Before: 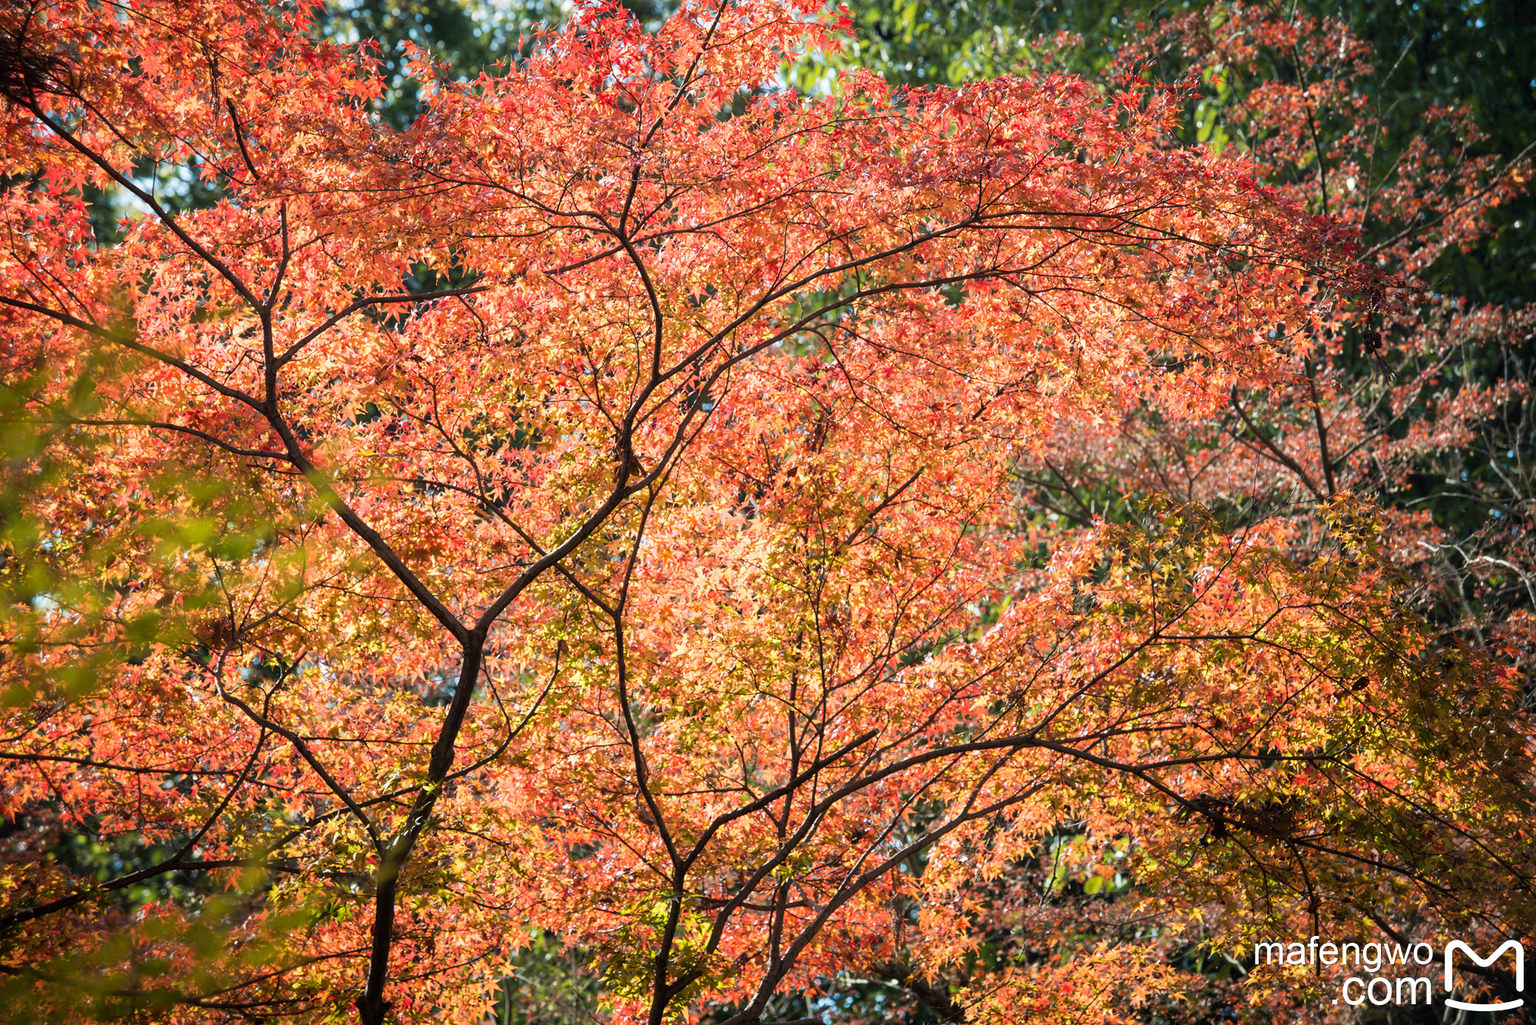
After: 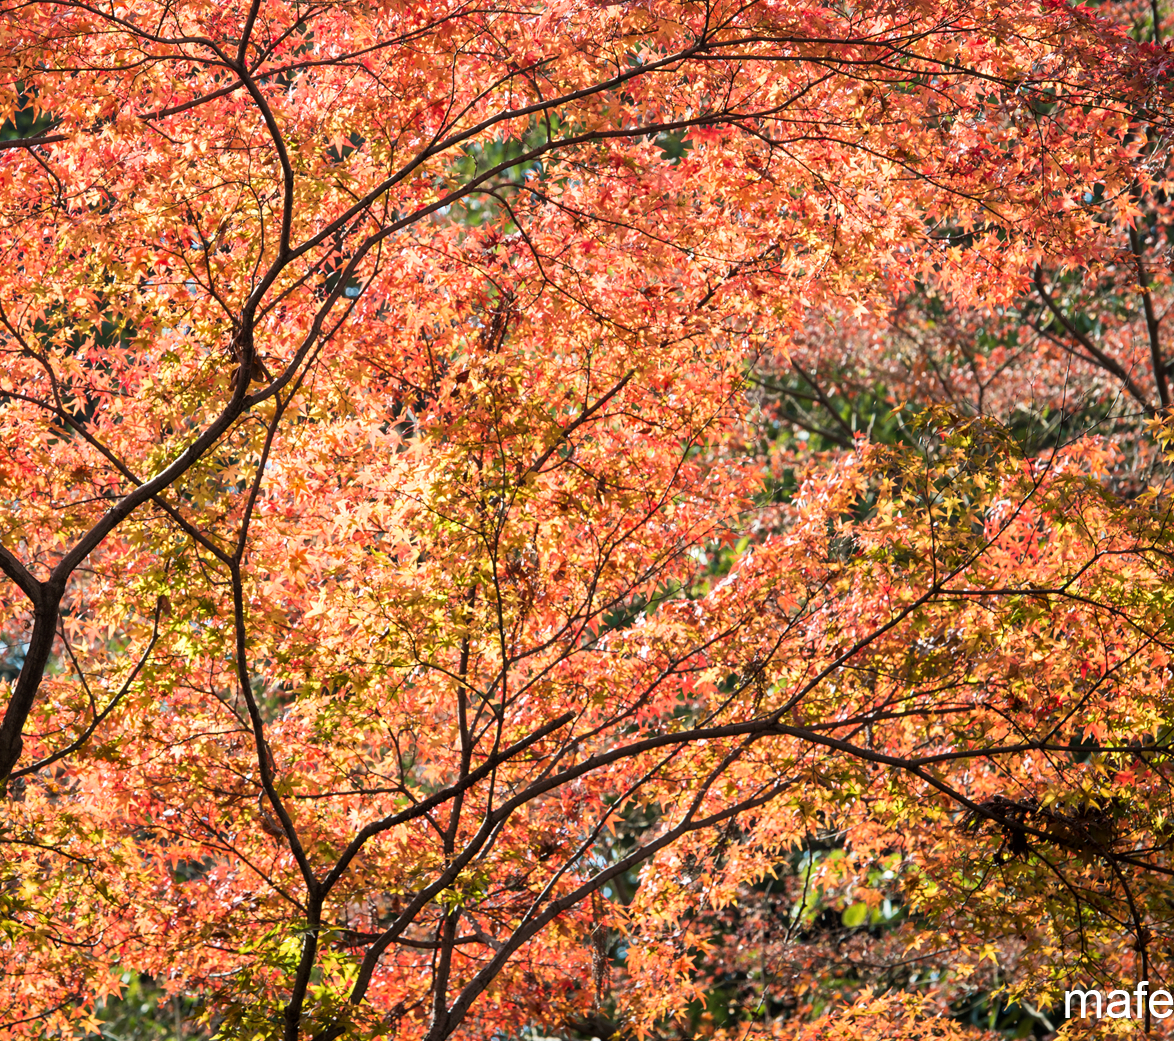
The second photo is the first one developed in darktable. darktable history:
local contrast: mode bilateral grid, contrast 20, coarseness 50, detail 128%, midtone range 0.2
crop and rotate: left 28.462%, top 17.896%, right 12.801%, bottom 4.09%
